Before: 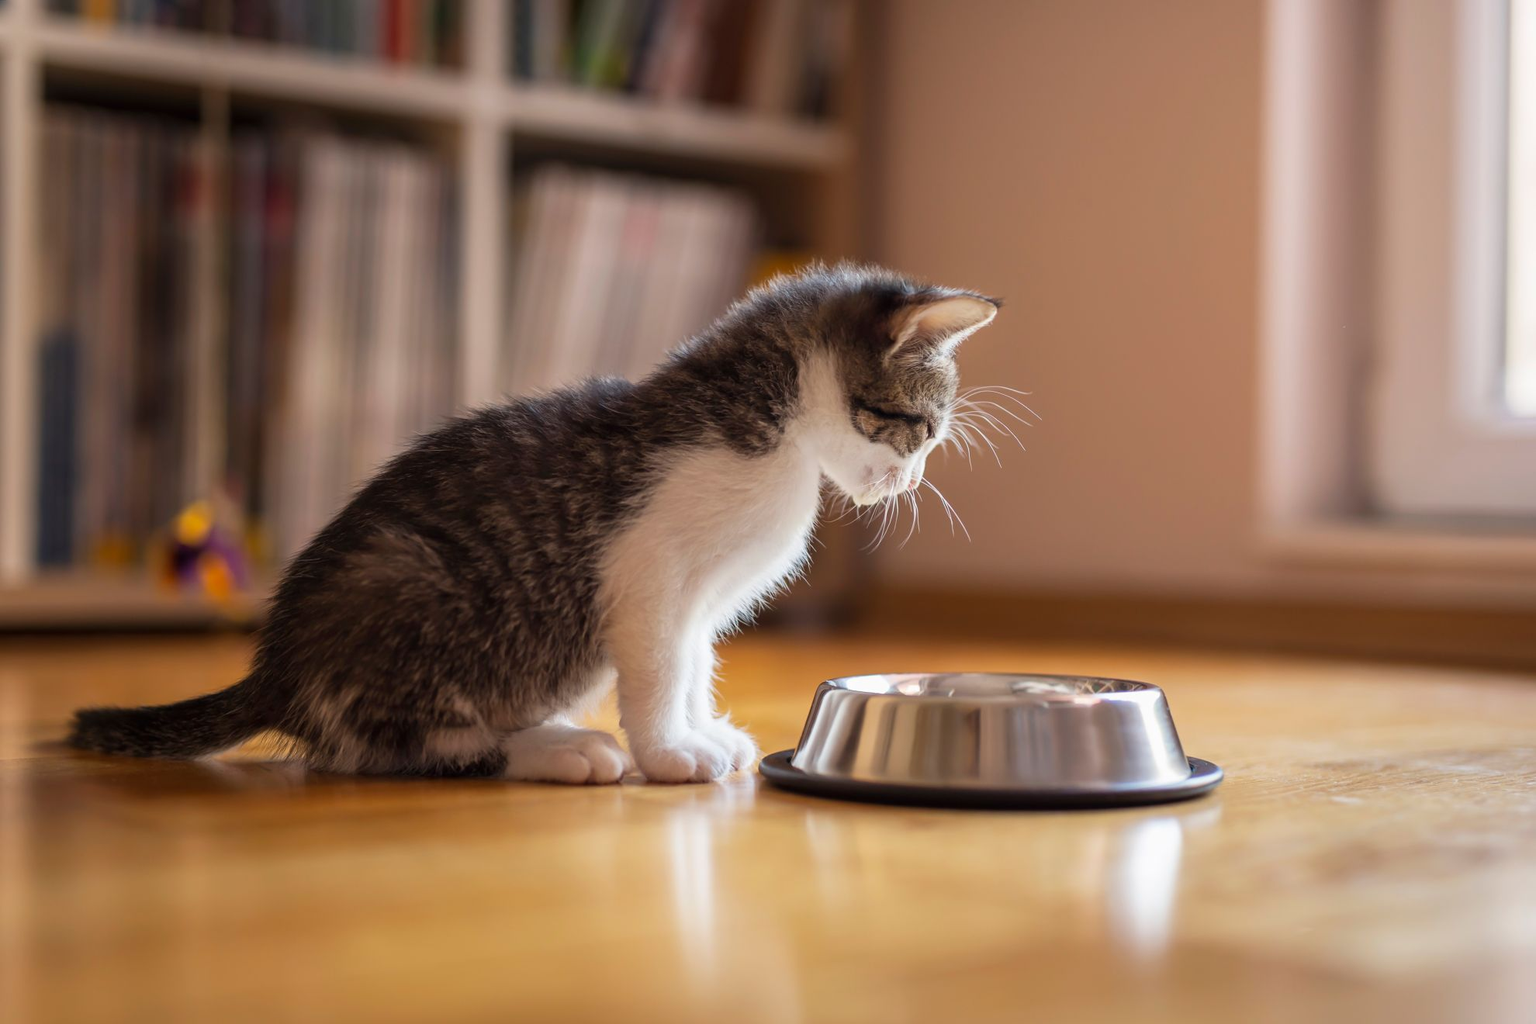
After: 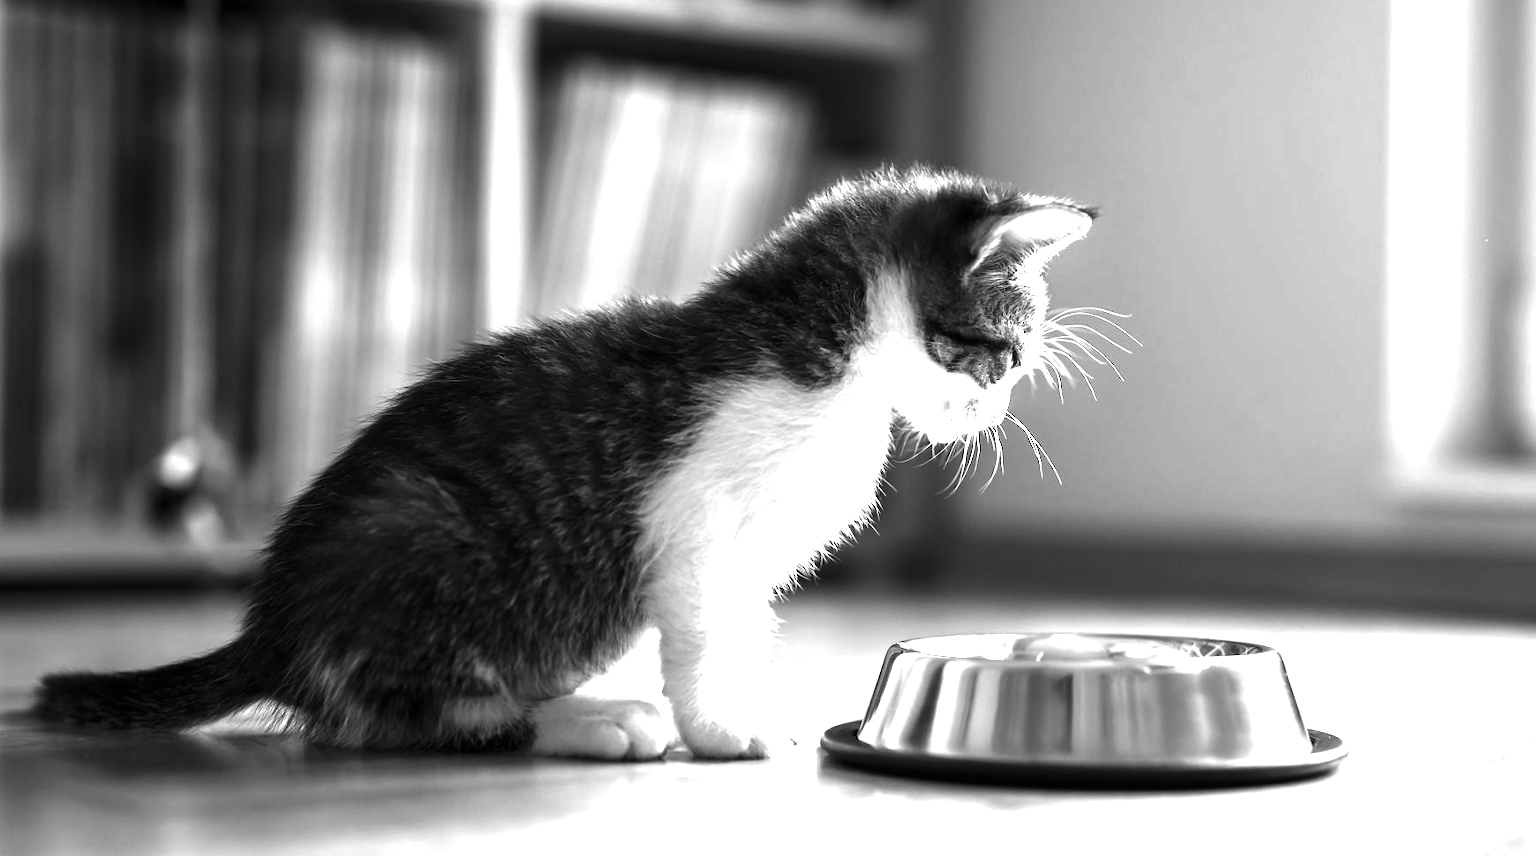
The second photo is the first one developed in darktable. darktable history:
levels: levels [0, 0.618, 1]
monochrome: a 26.22, b 42.67, size 0.8
crop and rotate: left 2.425%, top 11.305%, right 9.6%, bottom 15.08%
exposure: black level correction 0, exposure 1.625 EV, compensate exposure bias true, compensate highlight preservation false
